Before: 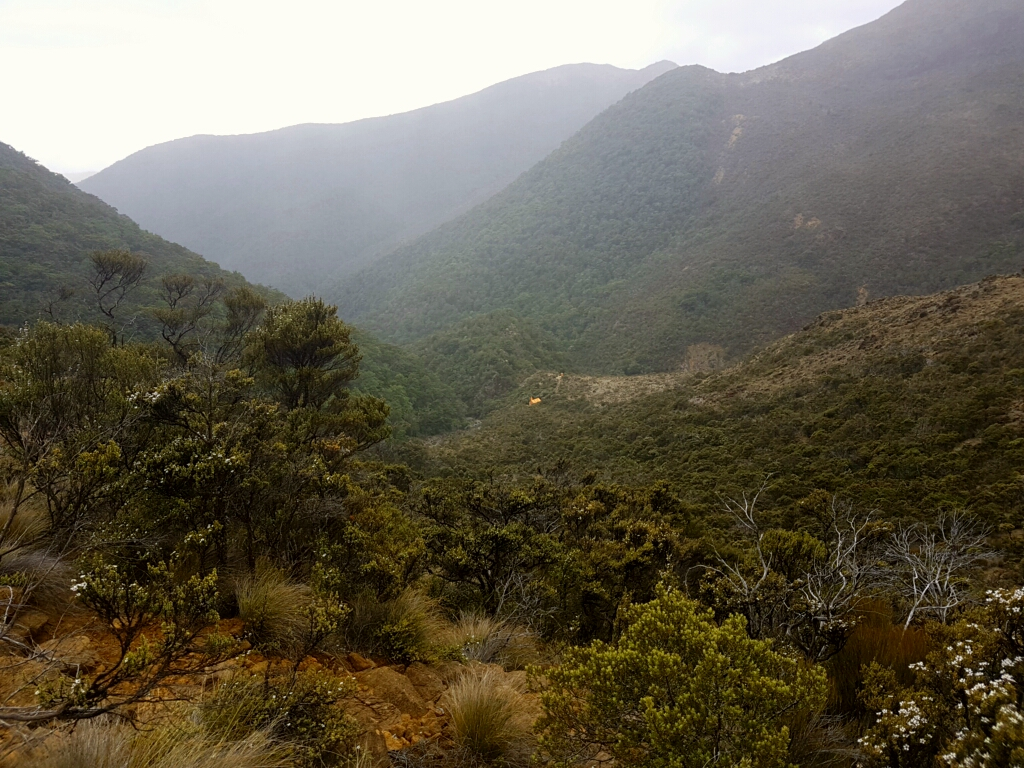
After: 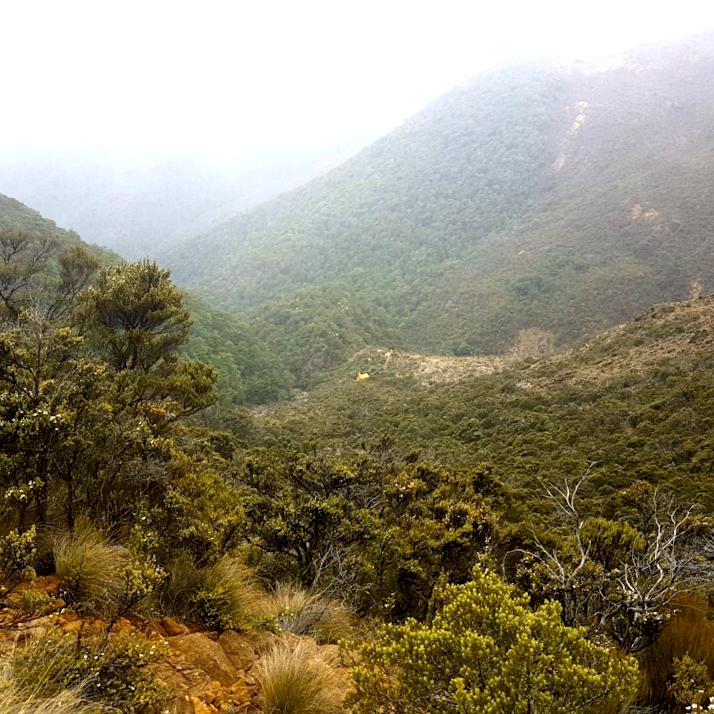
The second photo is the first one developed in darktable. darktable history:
crop and rotate: angle -3.27°, left 14.277%, top 0.028%, right 10.766%, bottom 0.028%
exposure: black level correction 0.001, exposure 1.3 EV, compensate highlight preservation false
